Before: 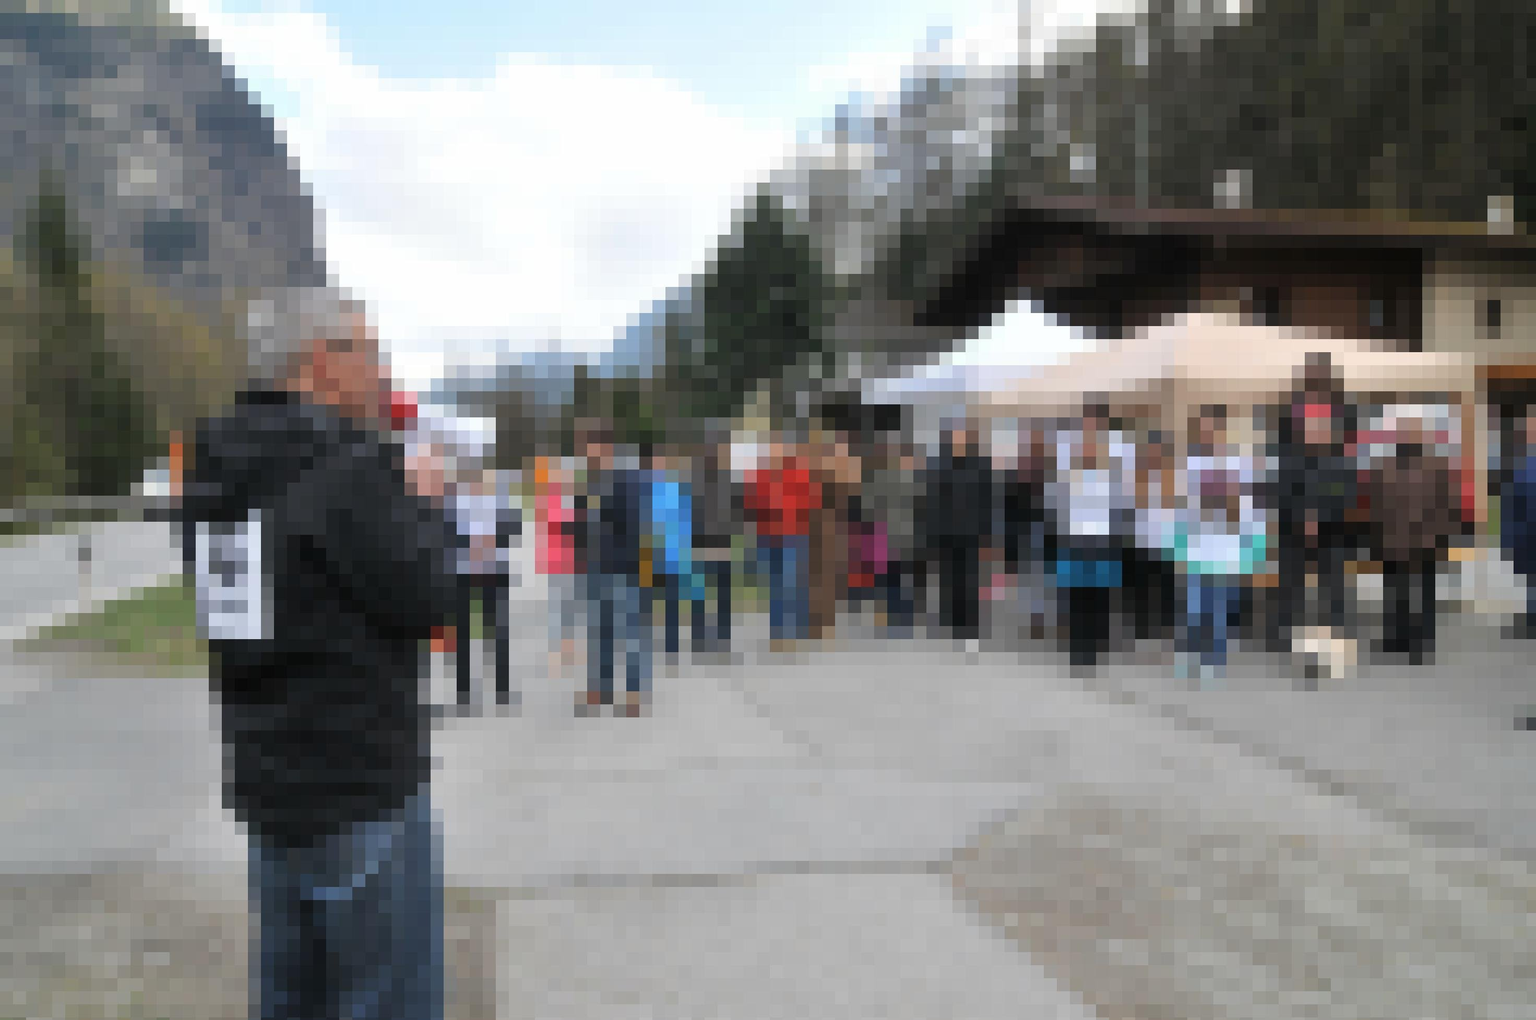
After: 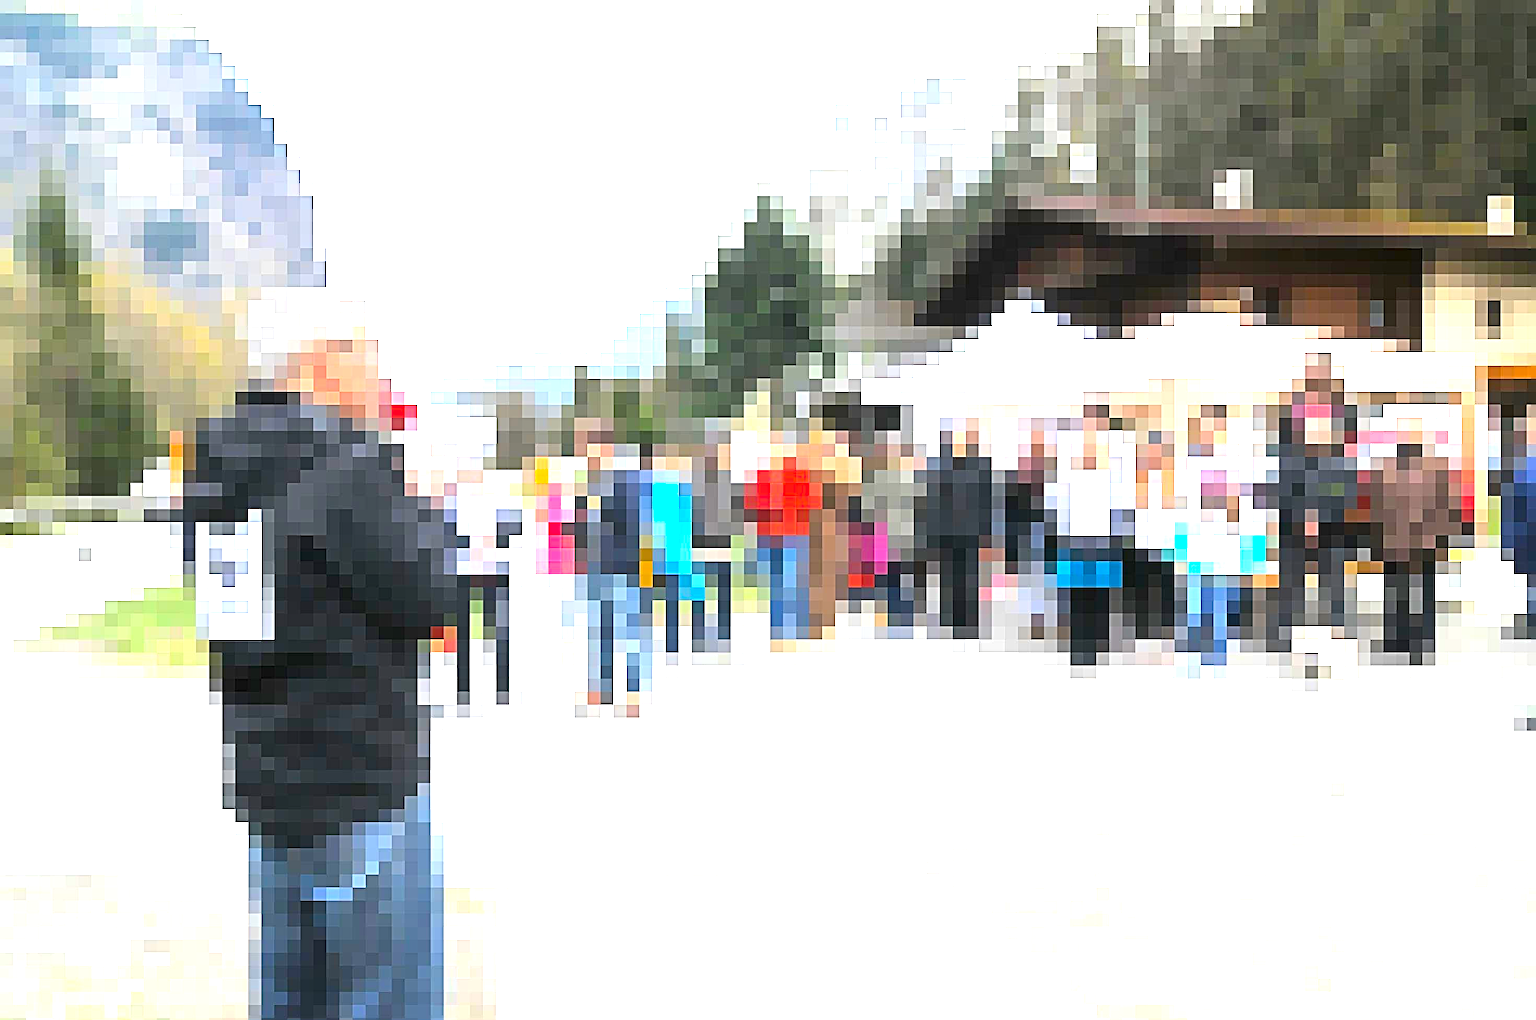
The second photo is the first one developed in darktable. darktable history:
sharpen: radius 3.657, amount 0.943
exposure: black level correction 0.001, exposure 1.734 EV, compensate highlight preservation false
color balance rgb: perceptual saturation grading › global saturation 29.596%, perceptual brilliance grading › global brilliance 12.409%, global vibrance 20%
contrast brightness saturation: contrast 0.142
